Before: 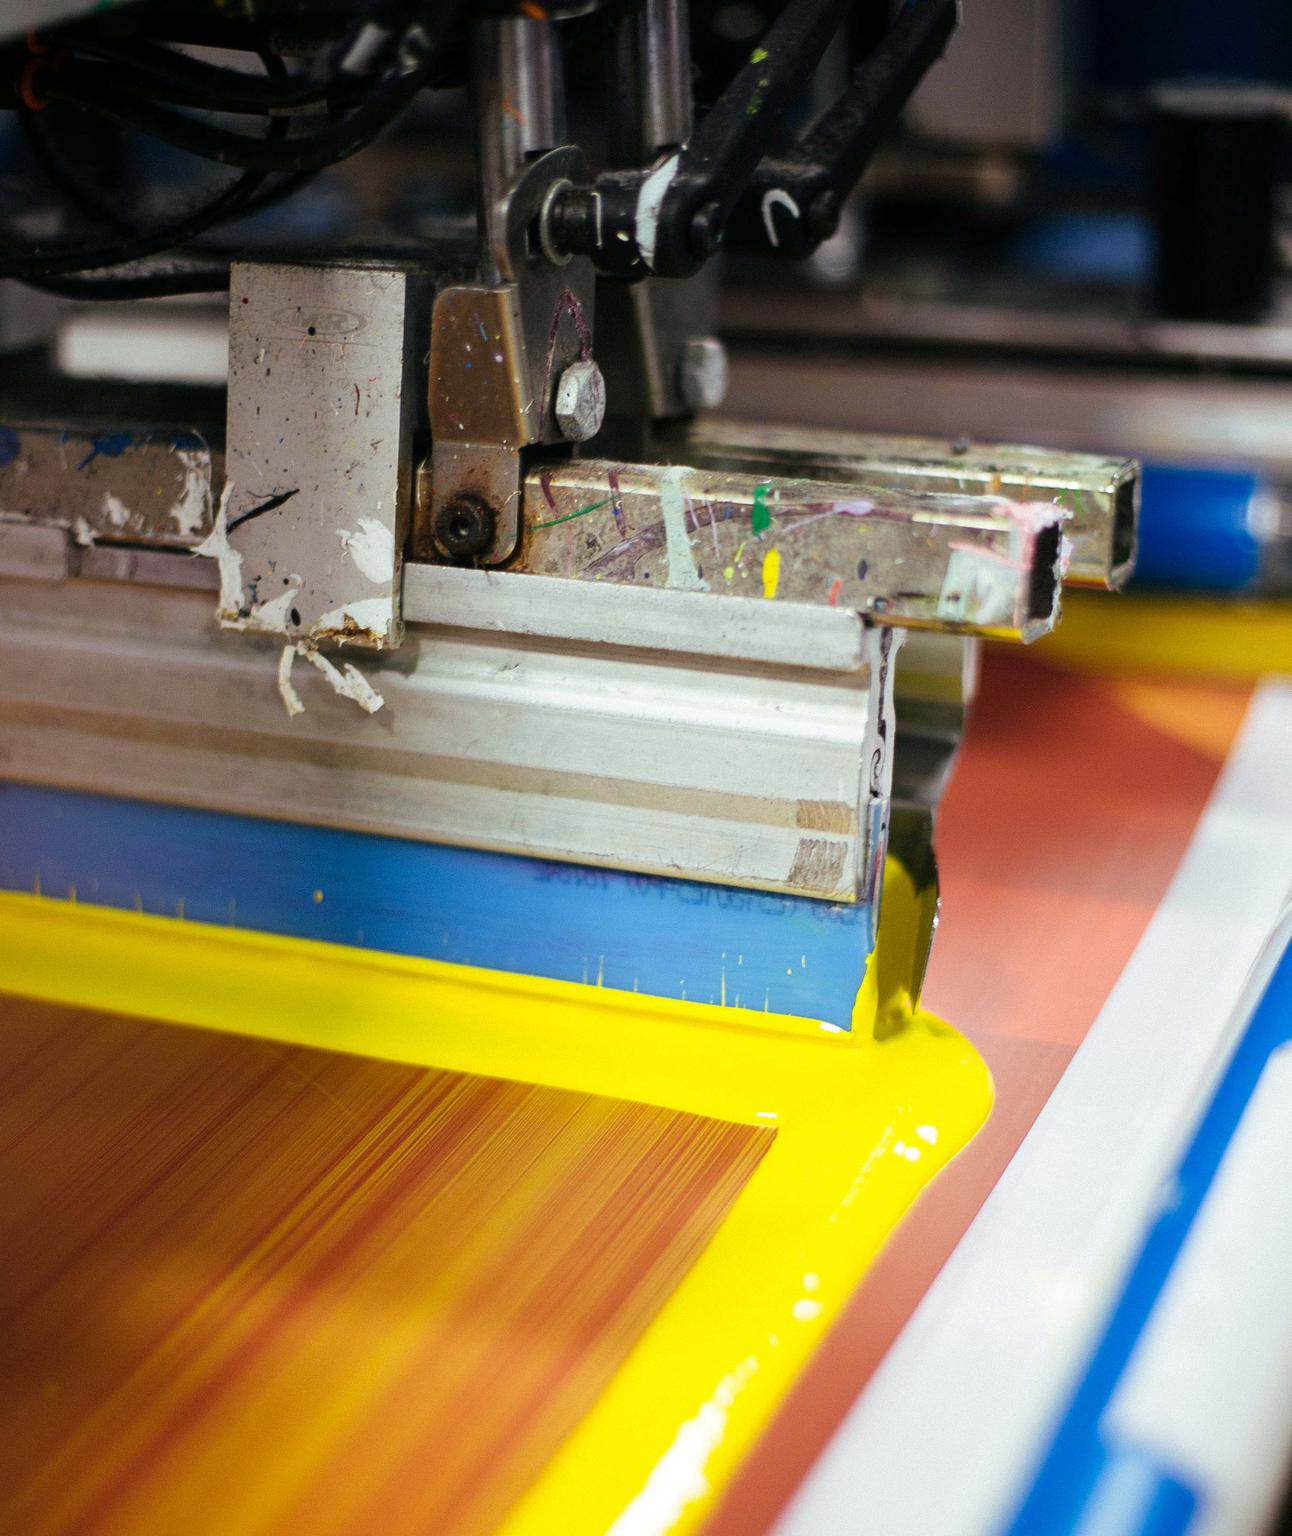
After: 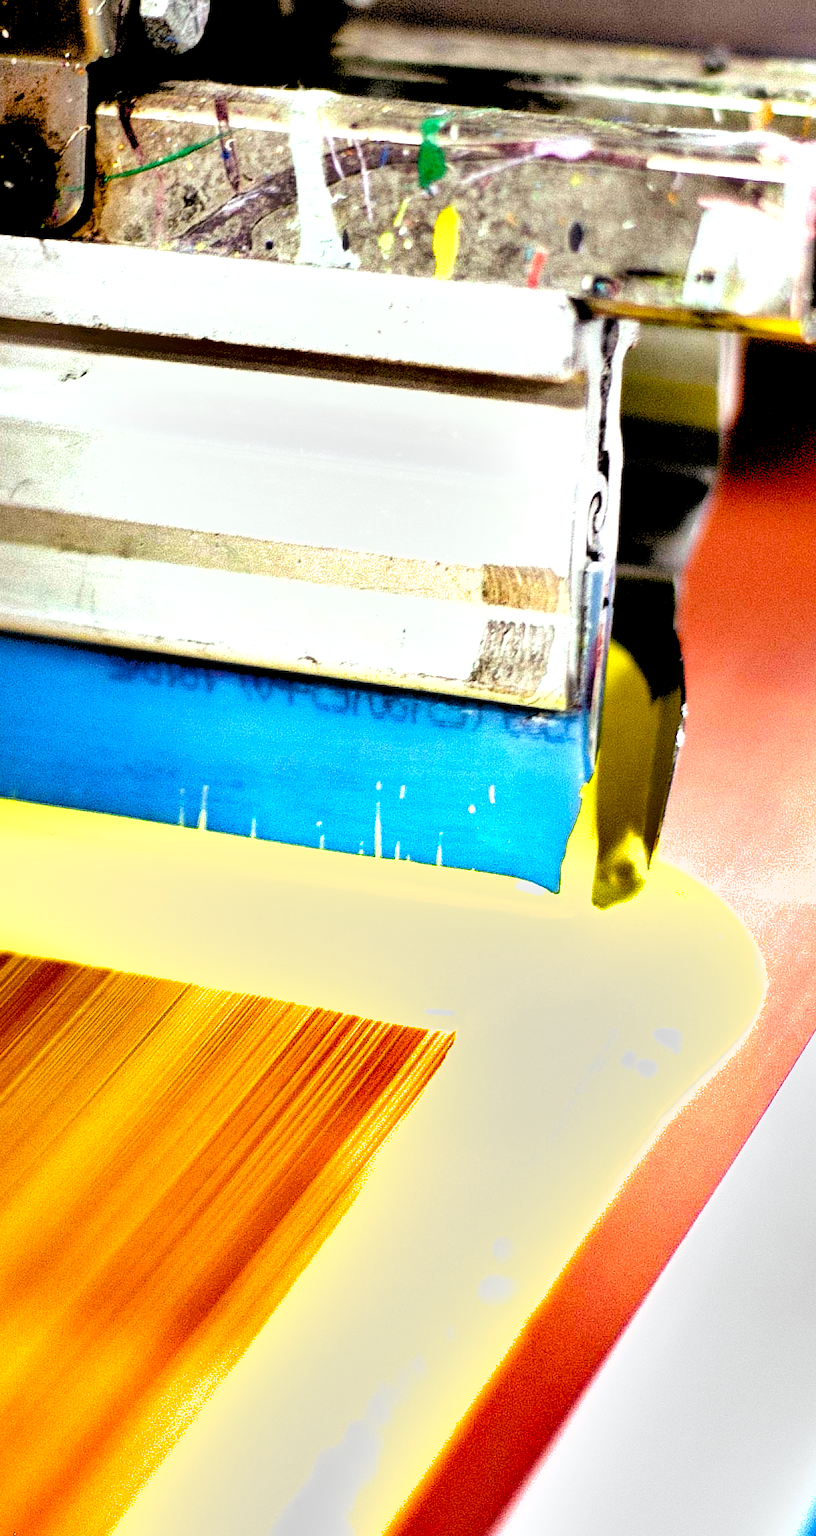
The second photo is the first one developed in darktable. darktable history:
rgb levels: levels [[0.034, 0.472, 0.904], [0, 0.5, 1], [0, 0.5, 1]]
crop: left 35.432%, top 26.233%, right 20.145%, bottom 3.432%
exposure: black level correction 0.035, exposure 0.9 EV, compensate highlight preservation false
shadows and highlights: soften with gaussian
